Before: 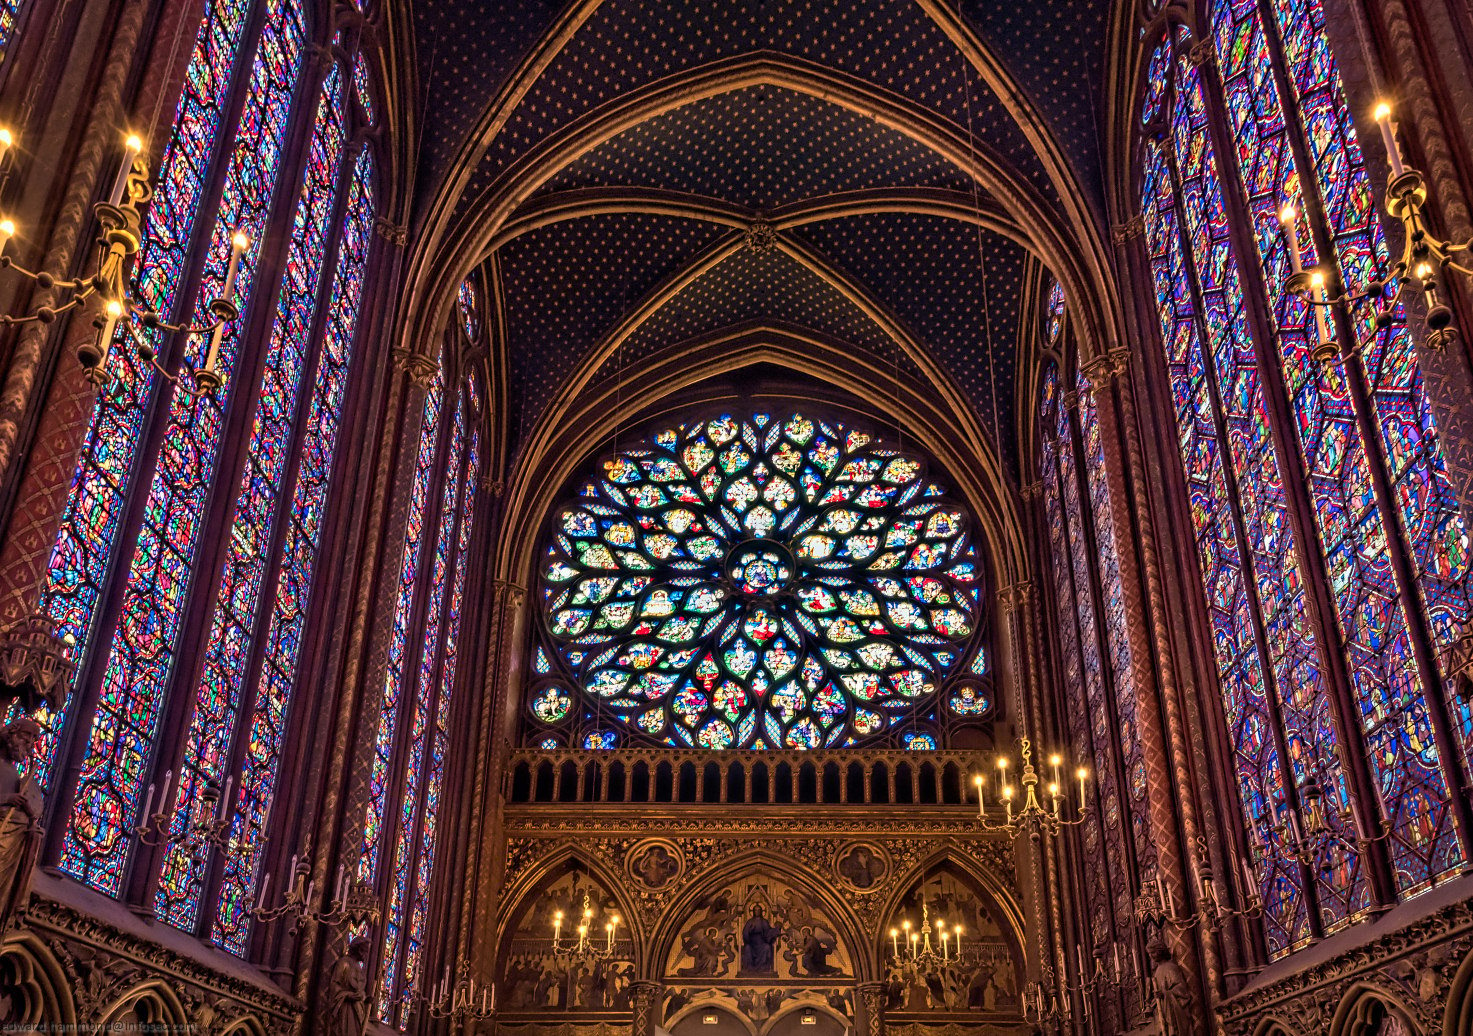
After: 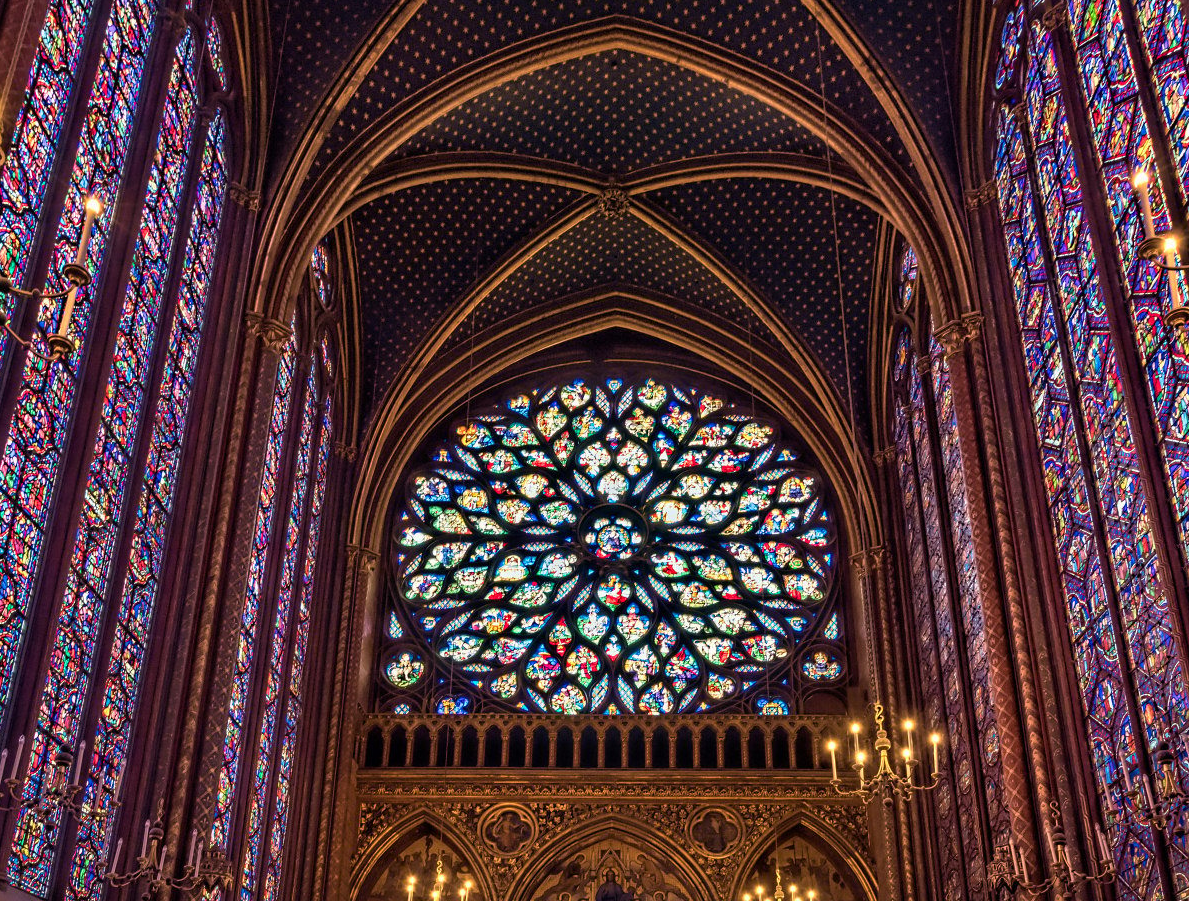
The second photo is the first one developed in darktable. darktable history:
crop: left 9.997%, top 3.467%, right 9.231%, bottom 9.552%
